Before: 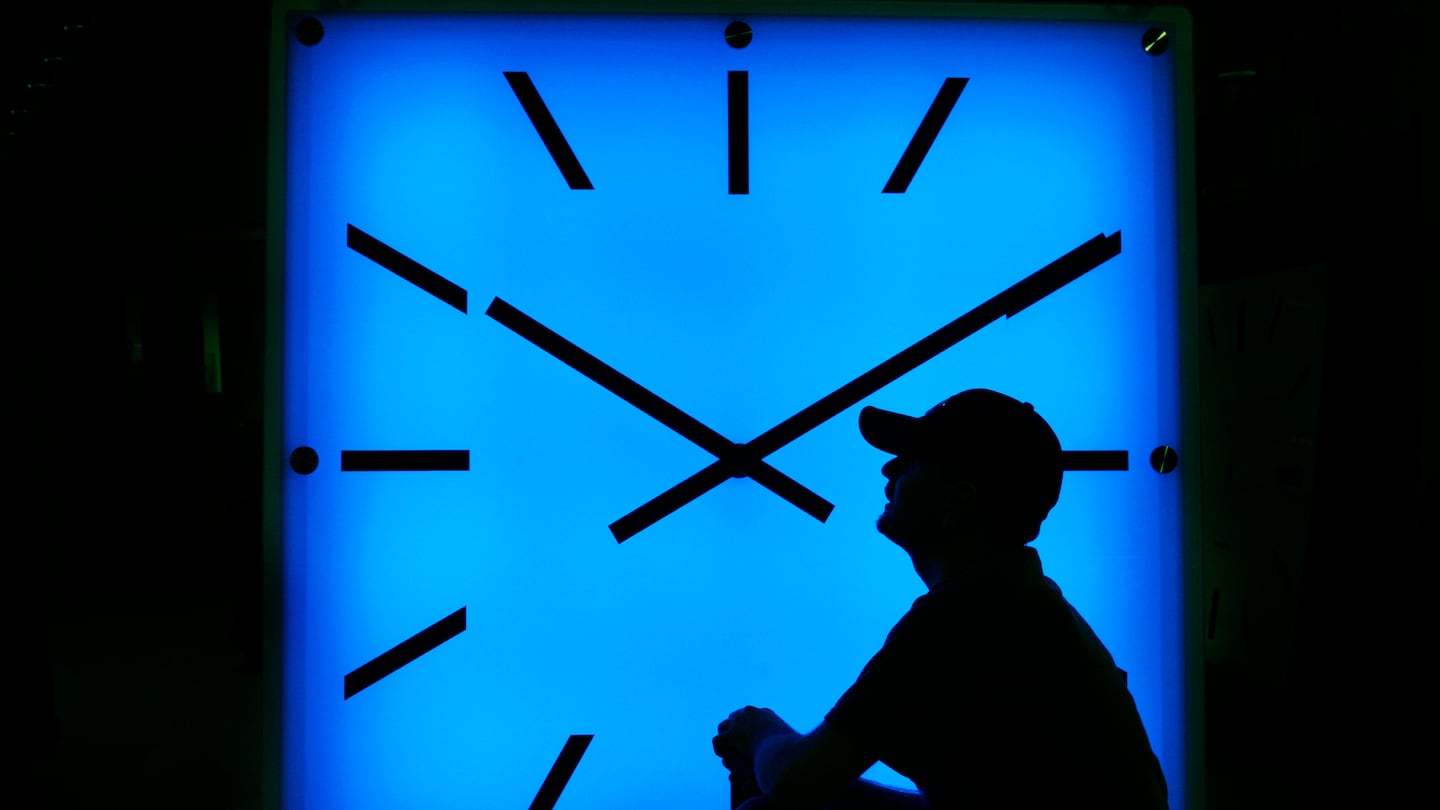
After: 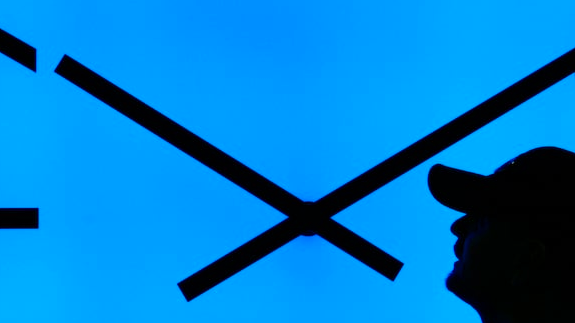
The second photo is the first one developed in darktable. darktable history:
tone curve: curves: ch0 [(0, 0) (0.405, 0.351) (1, 1)]
color balance rgb: perceptual saturation grading › global saturation 25%, global vibrance 20%
crop: left 30%, top 30%, right 30%, bottom 30%
